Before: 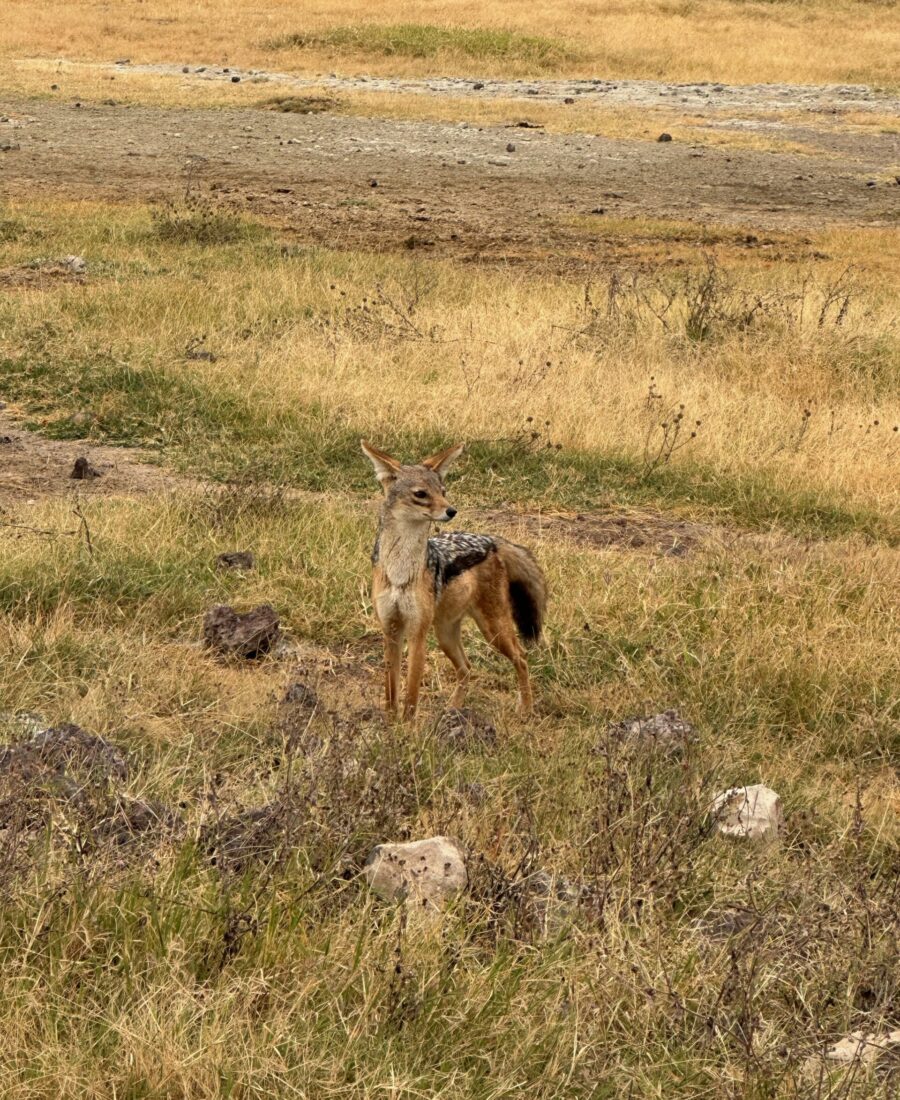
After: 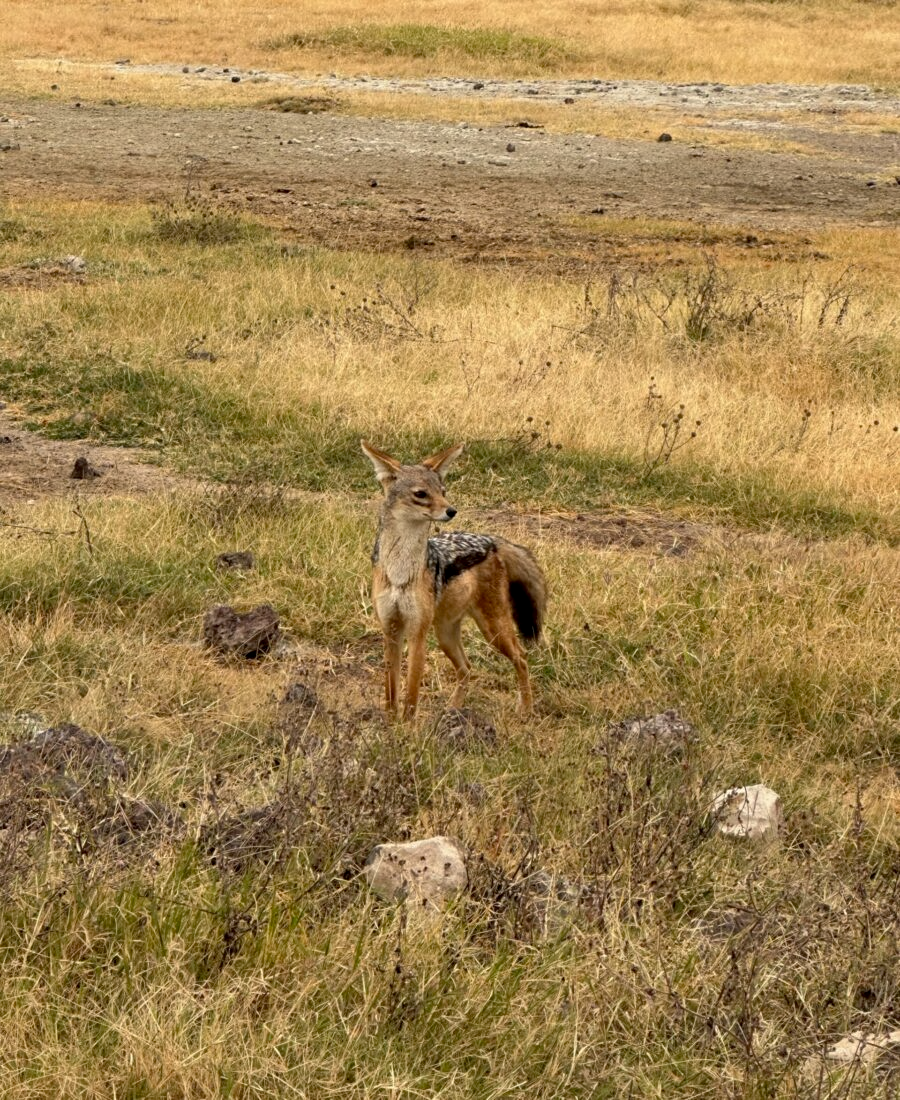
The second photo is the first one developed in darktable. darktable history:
contrast equalizer: octaves 7, y [[0.5 ×4, 0.524, 0.59], [0.5 ×6], [0.5 ×6], [0, 0, 0, 0.01, 0.045, 0.012], [0, 0, 0, 0.044, 0.195, 0.131]], mix 0.132
